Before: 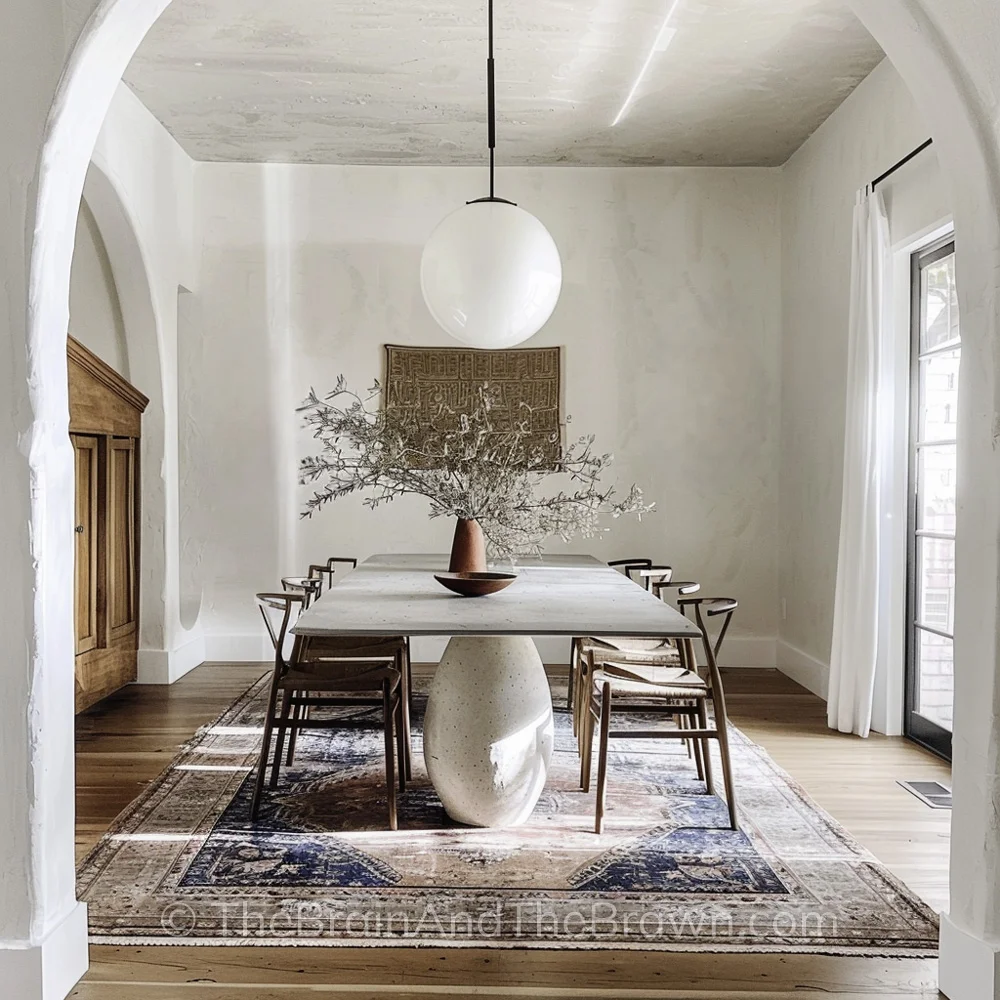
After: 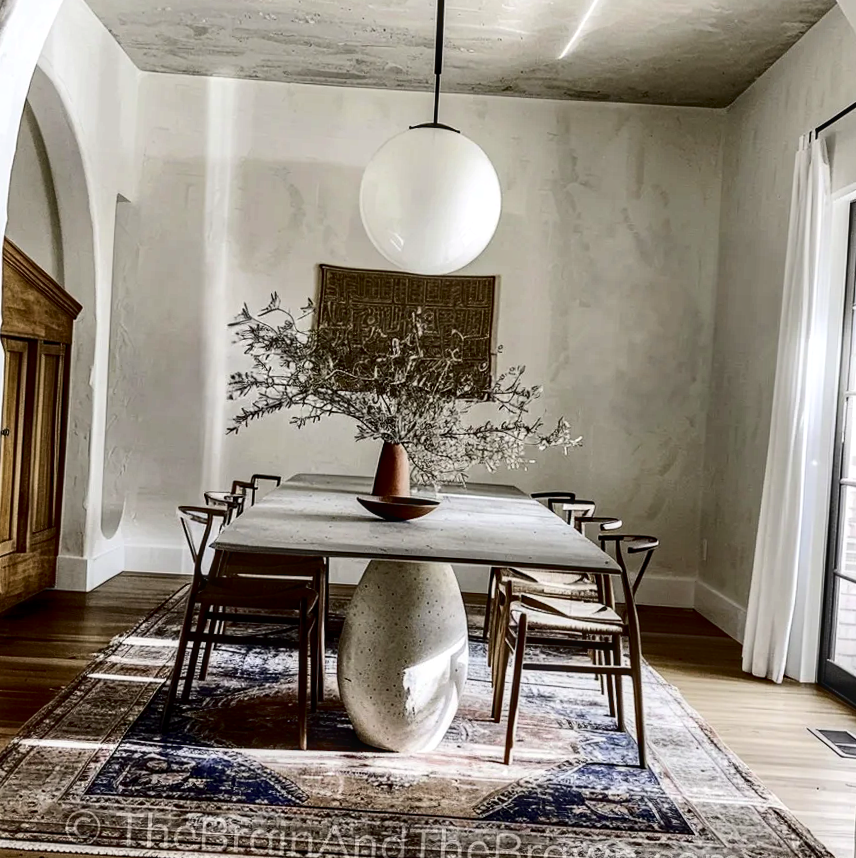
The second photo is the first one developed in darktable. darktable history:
contrast brightness saturation: contrast 0.242, brightness -0.243, saturation 0.137
crop and rotate: angle -3.12°, left 5.04%, top 5.213%, right 4.789%, bottom 4.413%
haze removal: compatibility mode true, adaptive false
local contrast: on, module defaults
